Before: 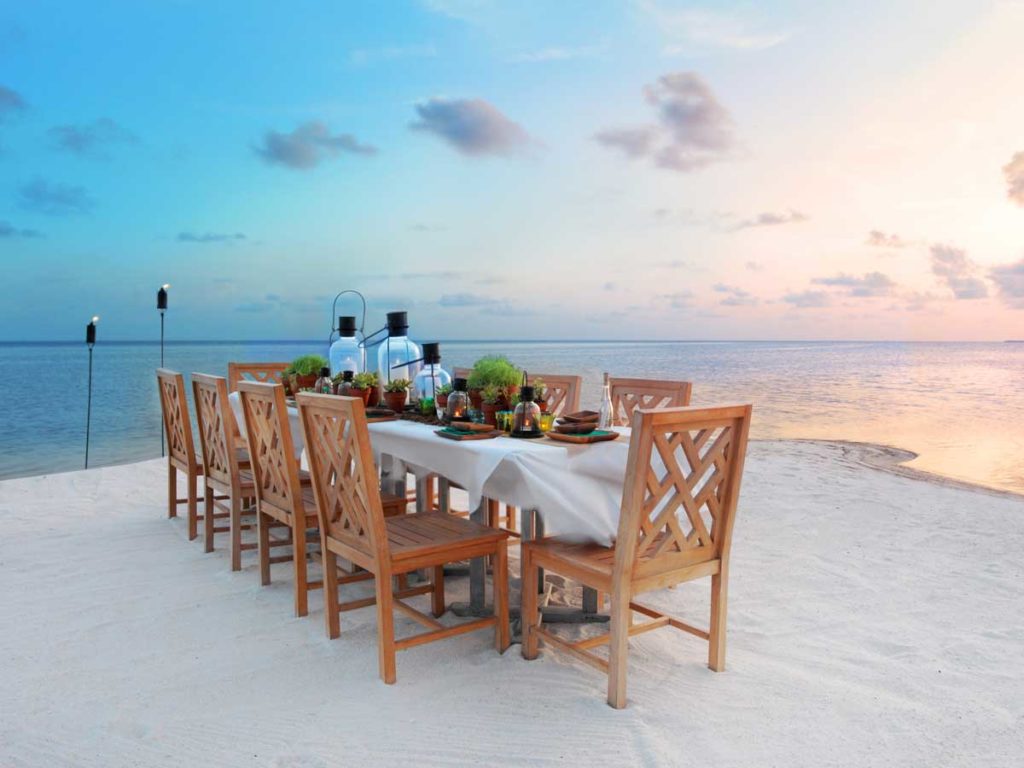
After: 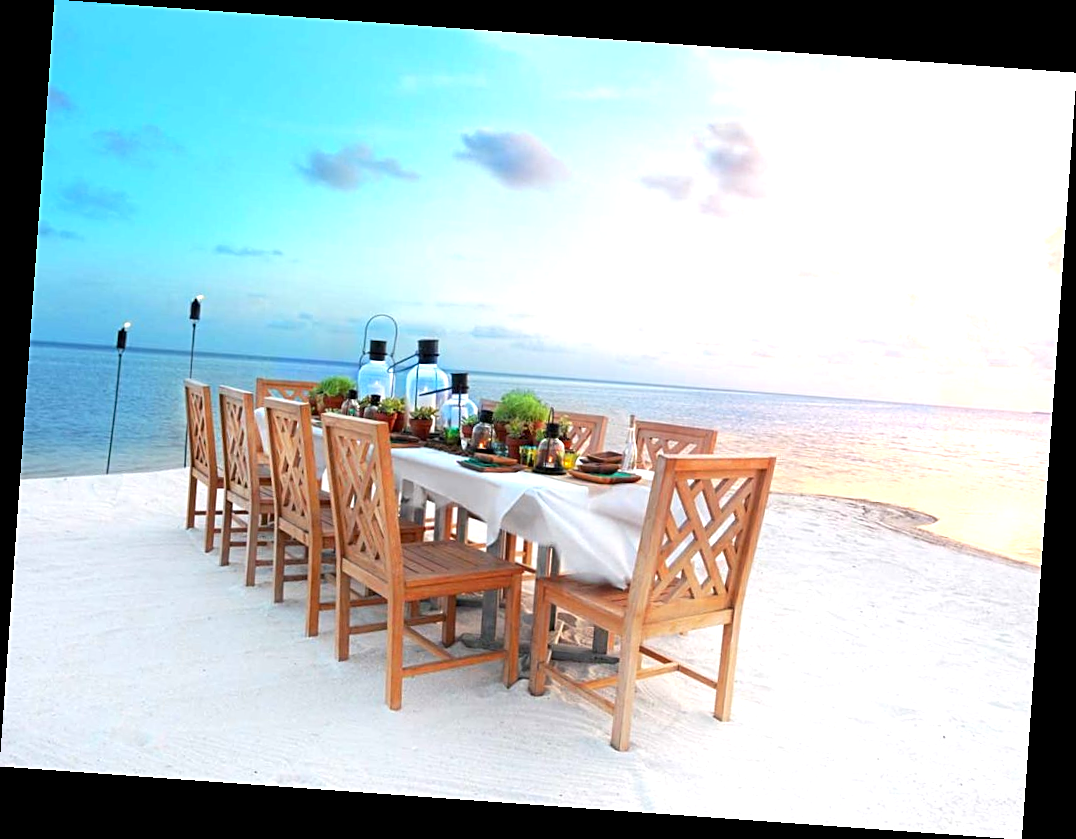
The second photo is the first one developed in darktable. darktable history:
sharpen: on, module defaults
exposure: exposure 0.74 EV, compensate highlight preservation false
white balance: emerald 1
rotate and perspective: rotation 4.1°, automatic cropping off
vibrance: vibrance 22%
